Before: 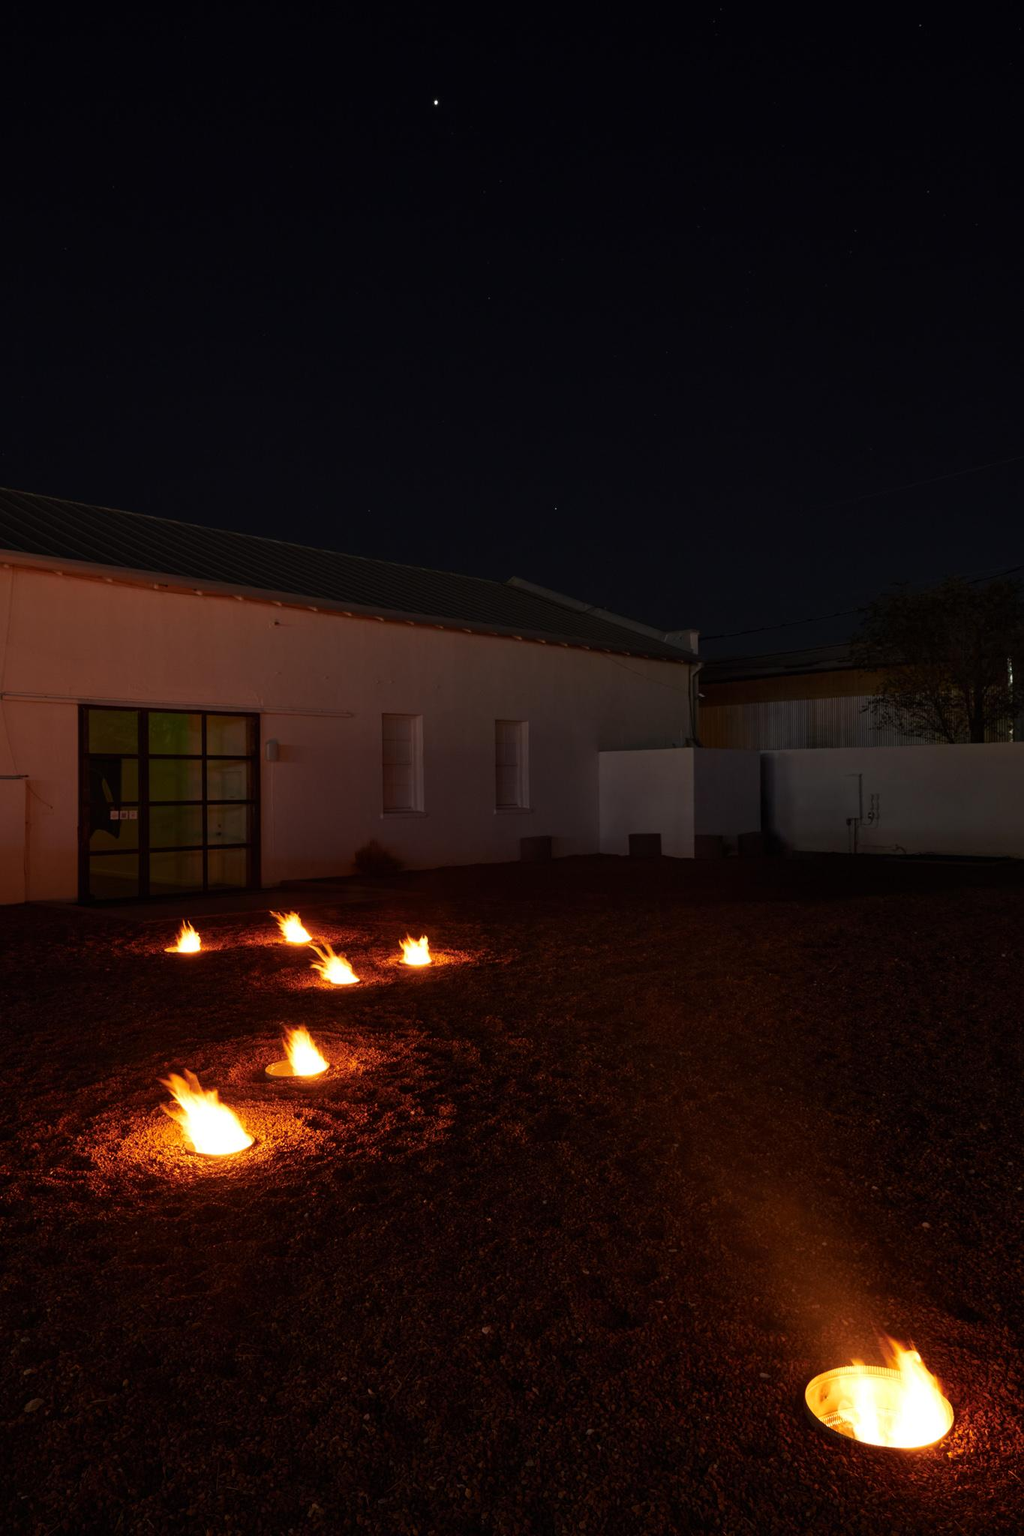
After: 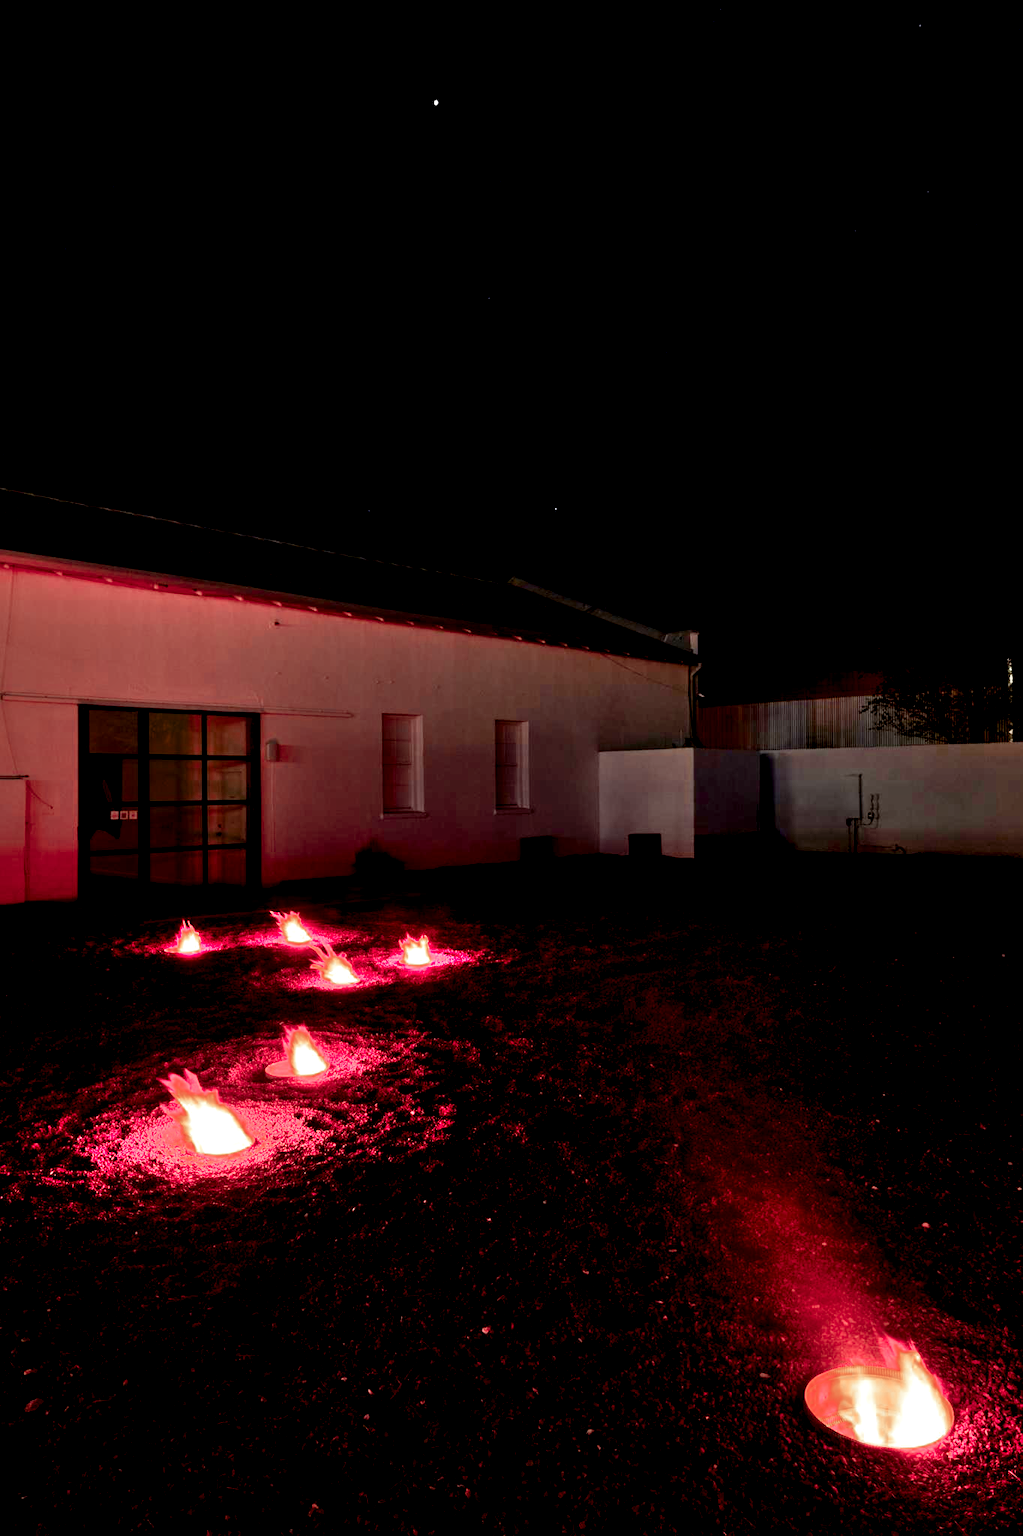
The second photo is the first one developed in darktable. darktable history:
color zones: curves: ch0 [(0.006, 0.385) (0.143, 0.563) (0.243, 0.321) (0.352, 0.464) (0.516, 0.456) (0.625, 0.5) (0.75, 0.5) (0.875, 0.5)]; ch1 [(0, 0.5) (0.134, 0.504) (0.246, 0.463) (0.421, 0.515) (0.5, 0.56) (0.625, 0.5) (0.75, 0.5) (0.875, 0.5)]; ch2 [(0, 0.5) (0.131, 0.426) (0.307, 0.289) (0.38, 0.188) (0.513, 0.216) (0.625, 0.548) (0.75, 0.468) (0.838, 0.396) (0.971, 0.311)]
exposure: black level correction 0.009, exposure 0.119 EV, compensate highlight preservation false
shadows and highlights: shadows color adjustment 97.66%, soften with gaussian
